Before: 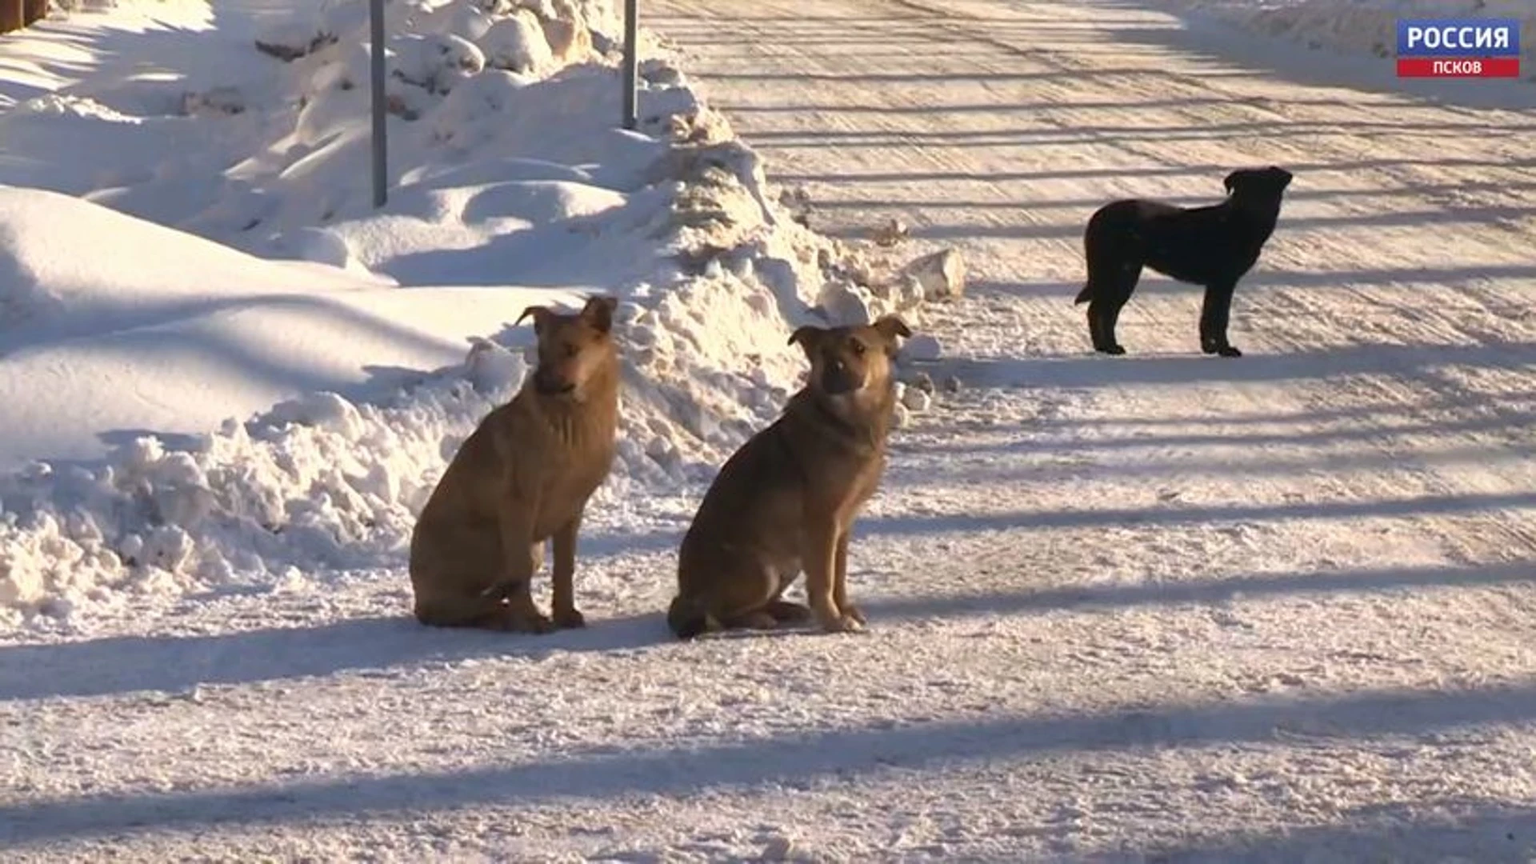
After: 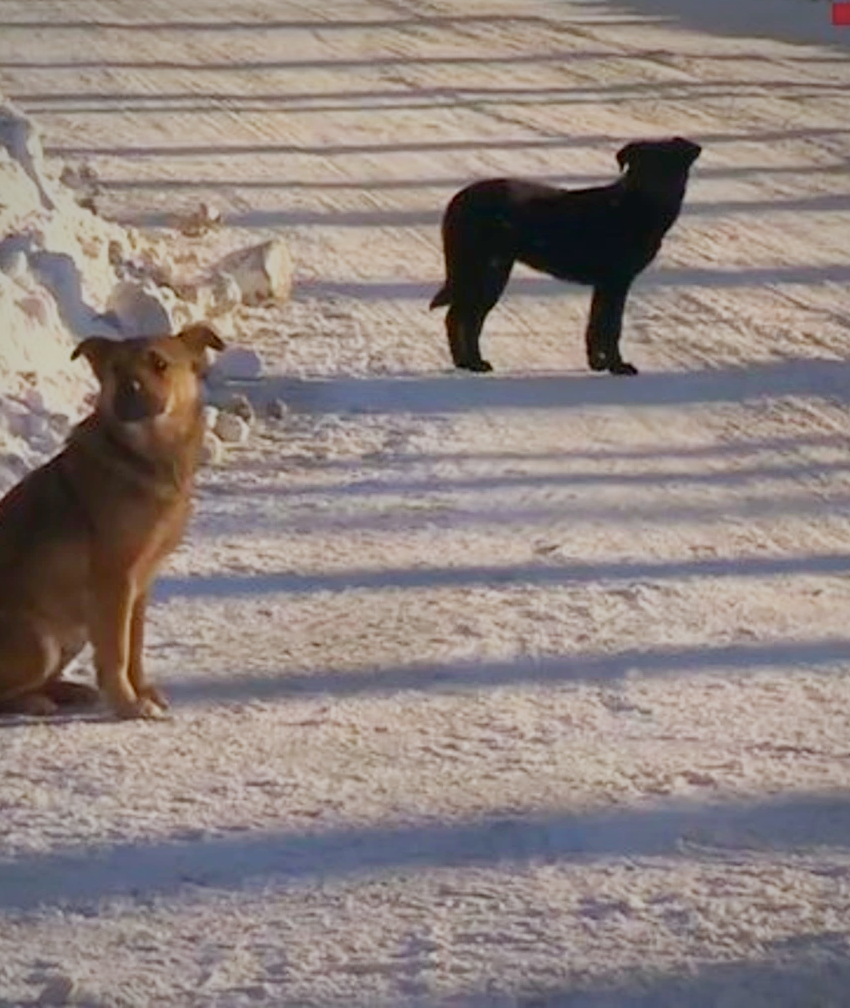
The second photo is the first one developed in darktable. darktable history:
crop: left 47.628%, top 6.643%, right 7.874%
filmic rgb: black relative exposure -16 EV, white relative exposure 5.31 EV, hardness 5.9, contrast 1.25, preserve chrominance no, color science v5 (2021)
vignetting: fall-off radius 81.94%
color balance rgb: contrast -30%
